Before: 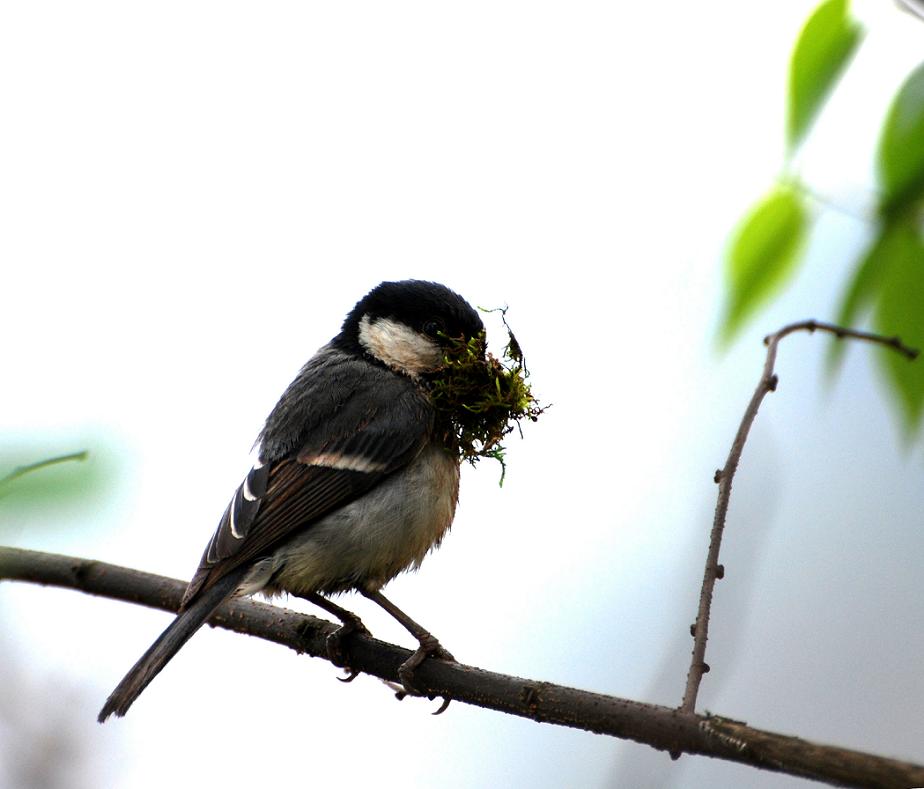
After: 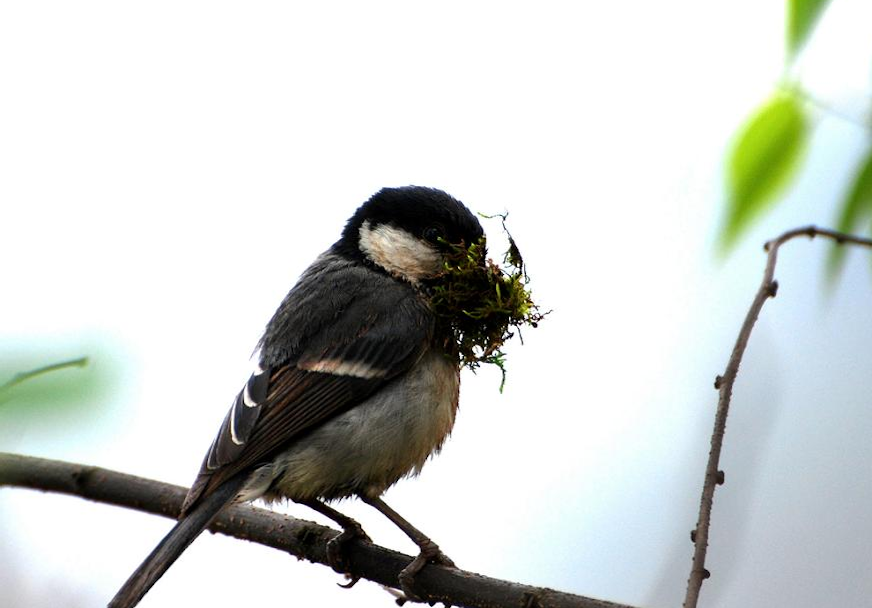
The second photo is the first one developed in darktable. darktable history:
crop and rotate: angle 0.034°, top 11.968%, right 5.604%, bottom 10.998%
exposure: compensate highlight preservation false
